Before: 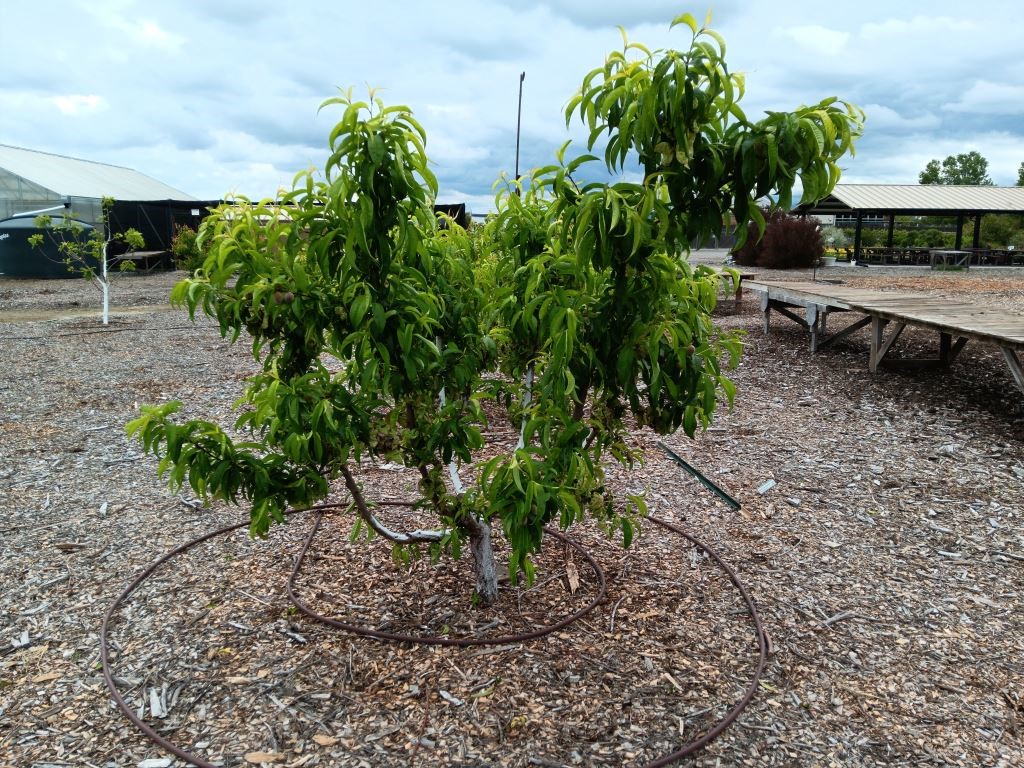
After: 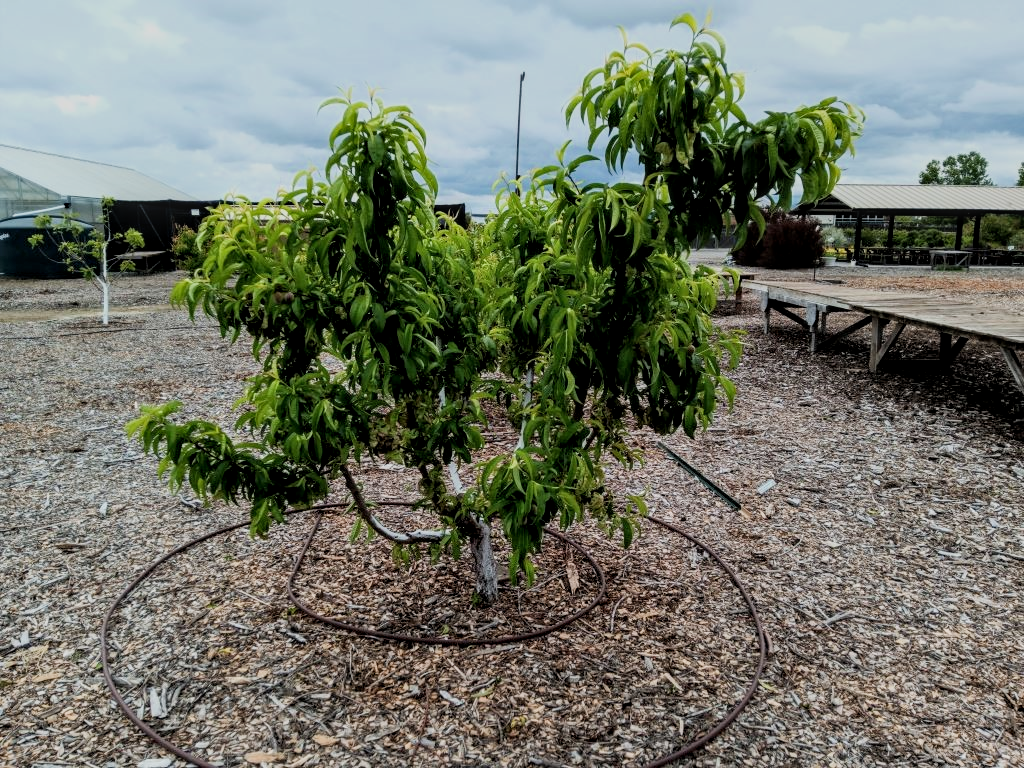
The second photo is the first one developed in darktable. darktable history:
filmic rgb: black relative exposure -7.65 EV, white relative exposure 4.56 EV, hardness 3.61, contrast 1.05
local contrast: detail 130%
